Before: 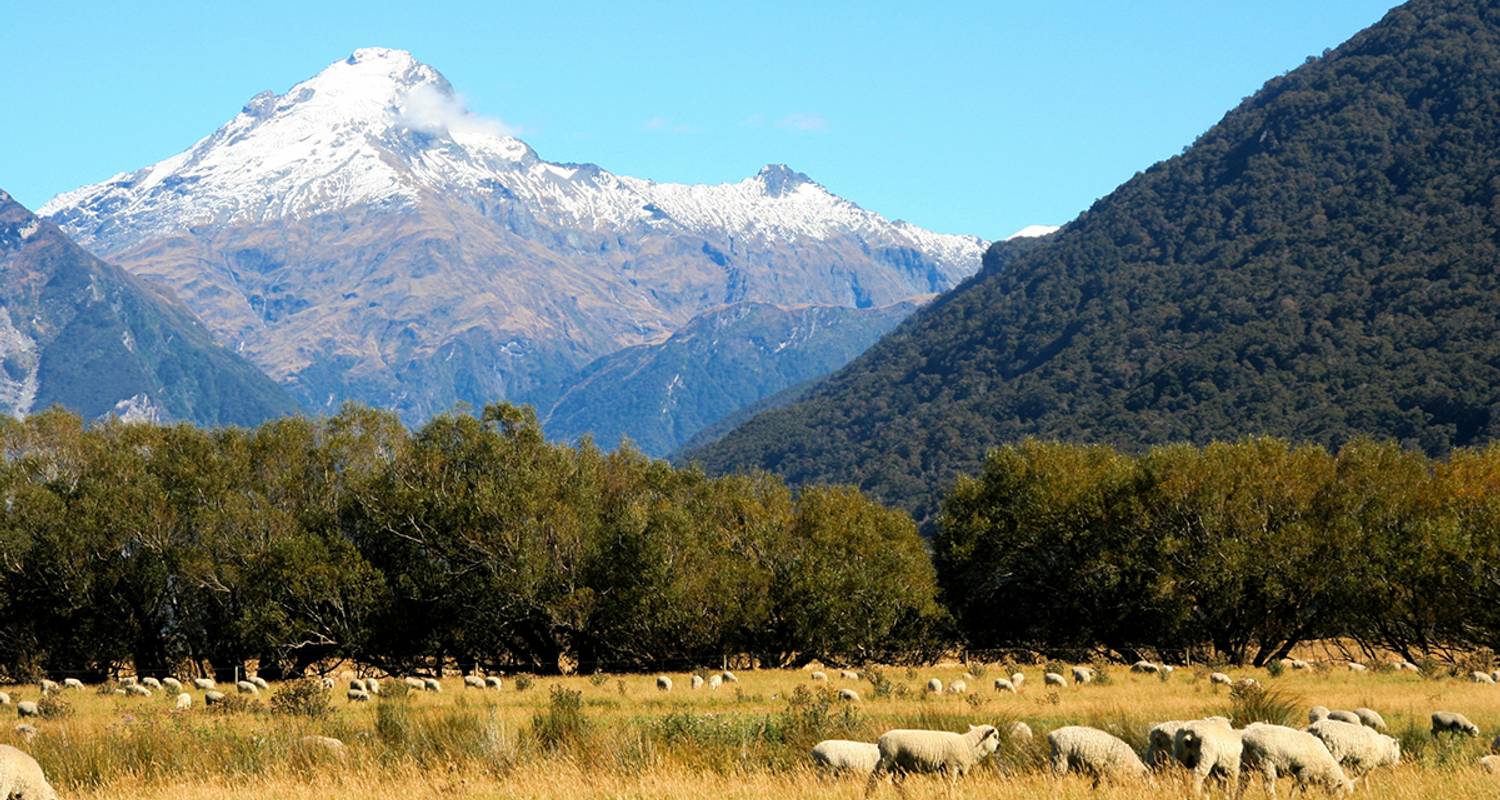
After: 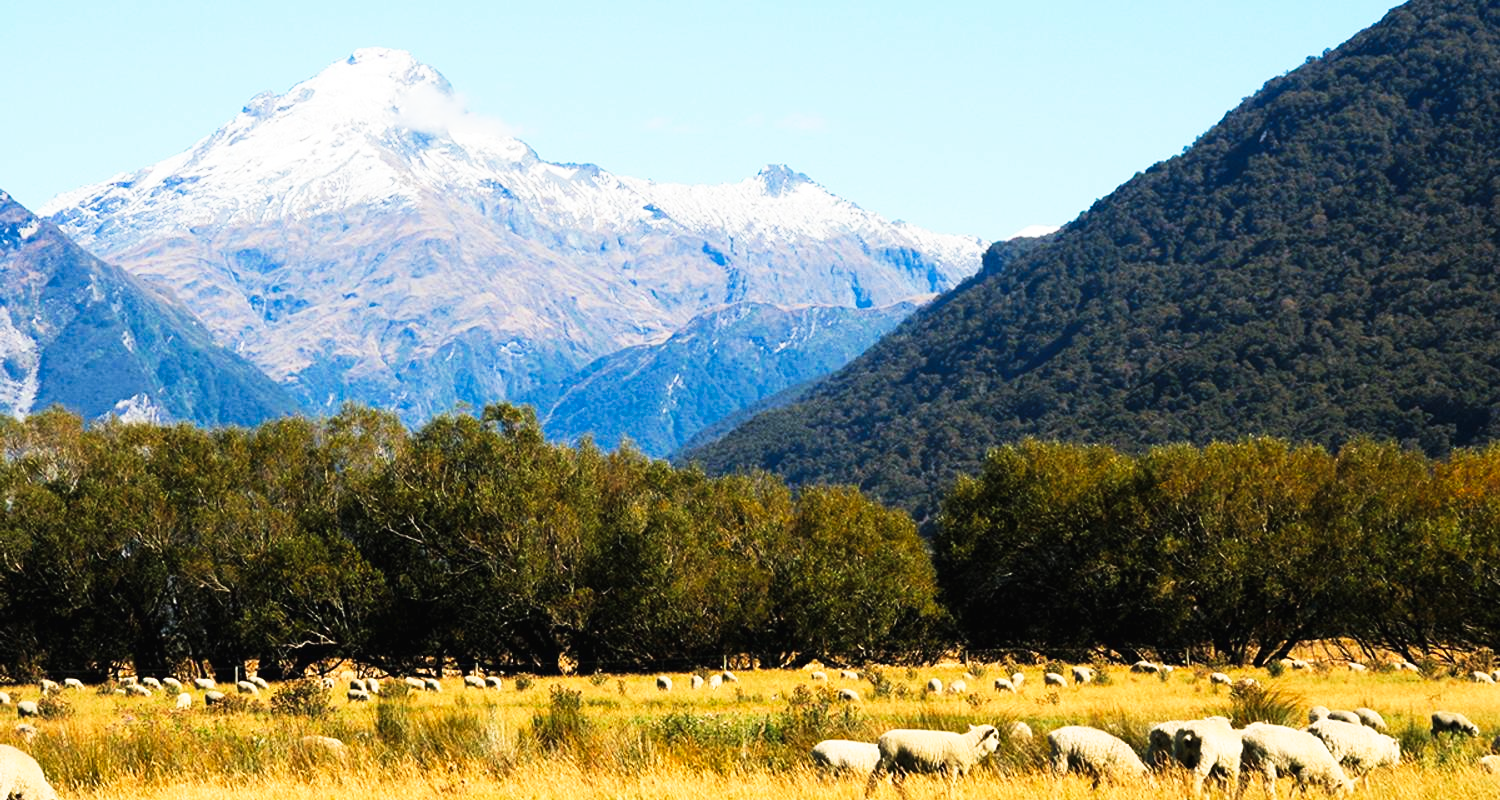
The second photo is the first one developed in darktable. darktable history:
tone curve: curves: ch0 [(0, 0.013) (0.198, 0.175) (0.512, 0.582) (0.625, 0.754) (0.81, 0.934) (1, 1)], preserve colors none
